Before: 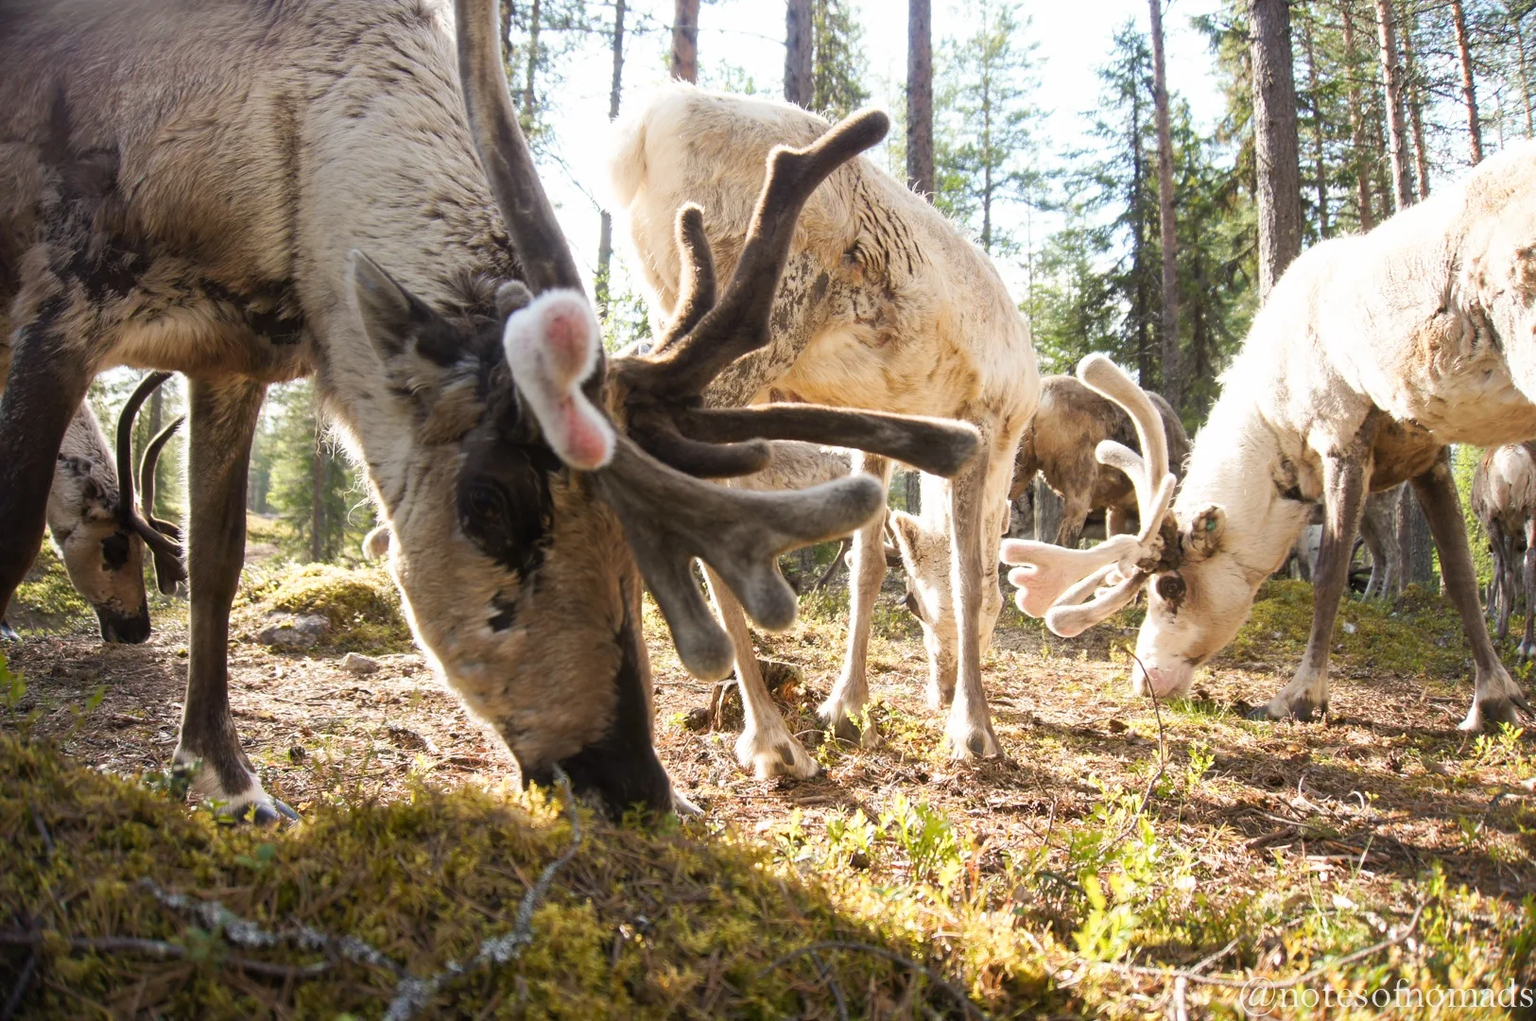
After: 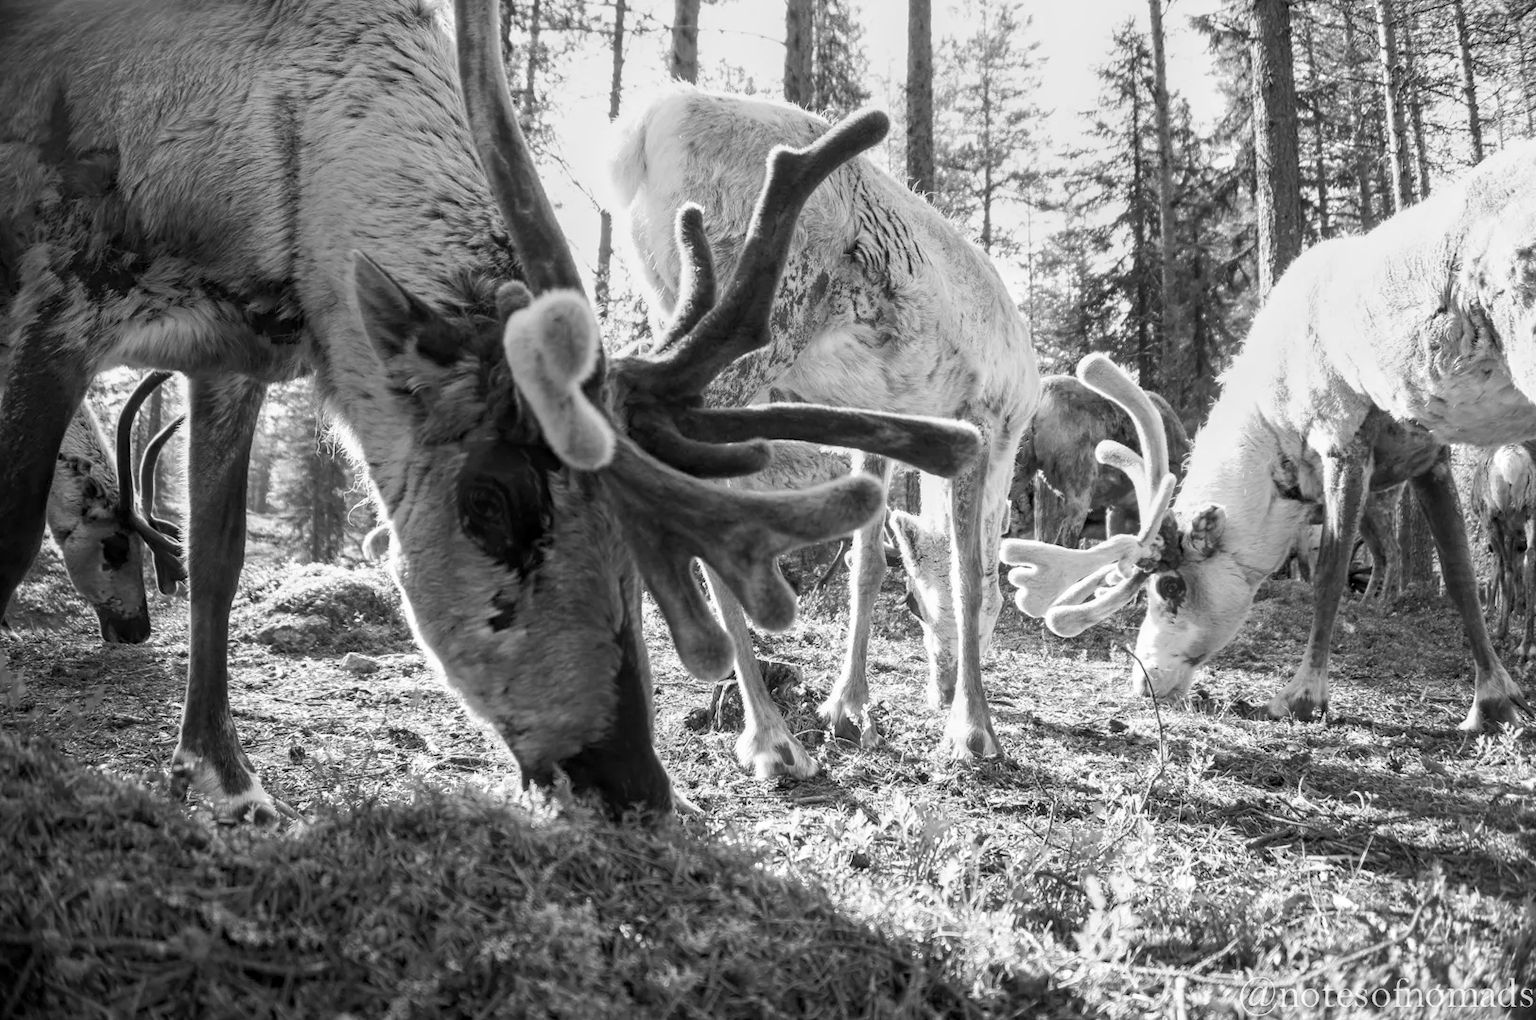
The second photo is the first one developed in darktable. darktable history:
monochrome: a 26.22, b 42.67, size 0.8
local contrast: on, module defaults
haze removal: compatibility mode true, adaptive false
tone equalizer: on, module defaults
